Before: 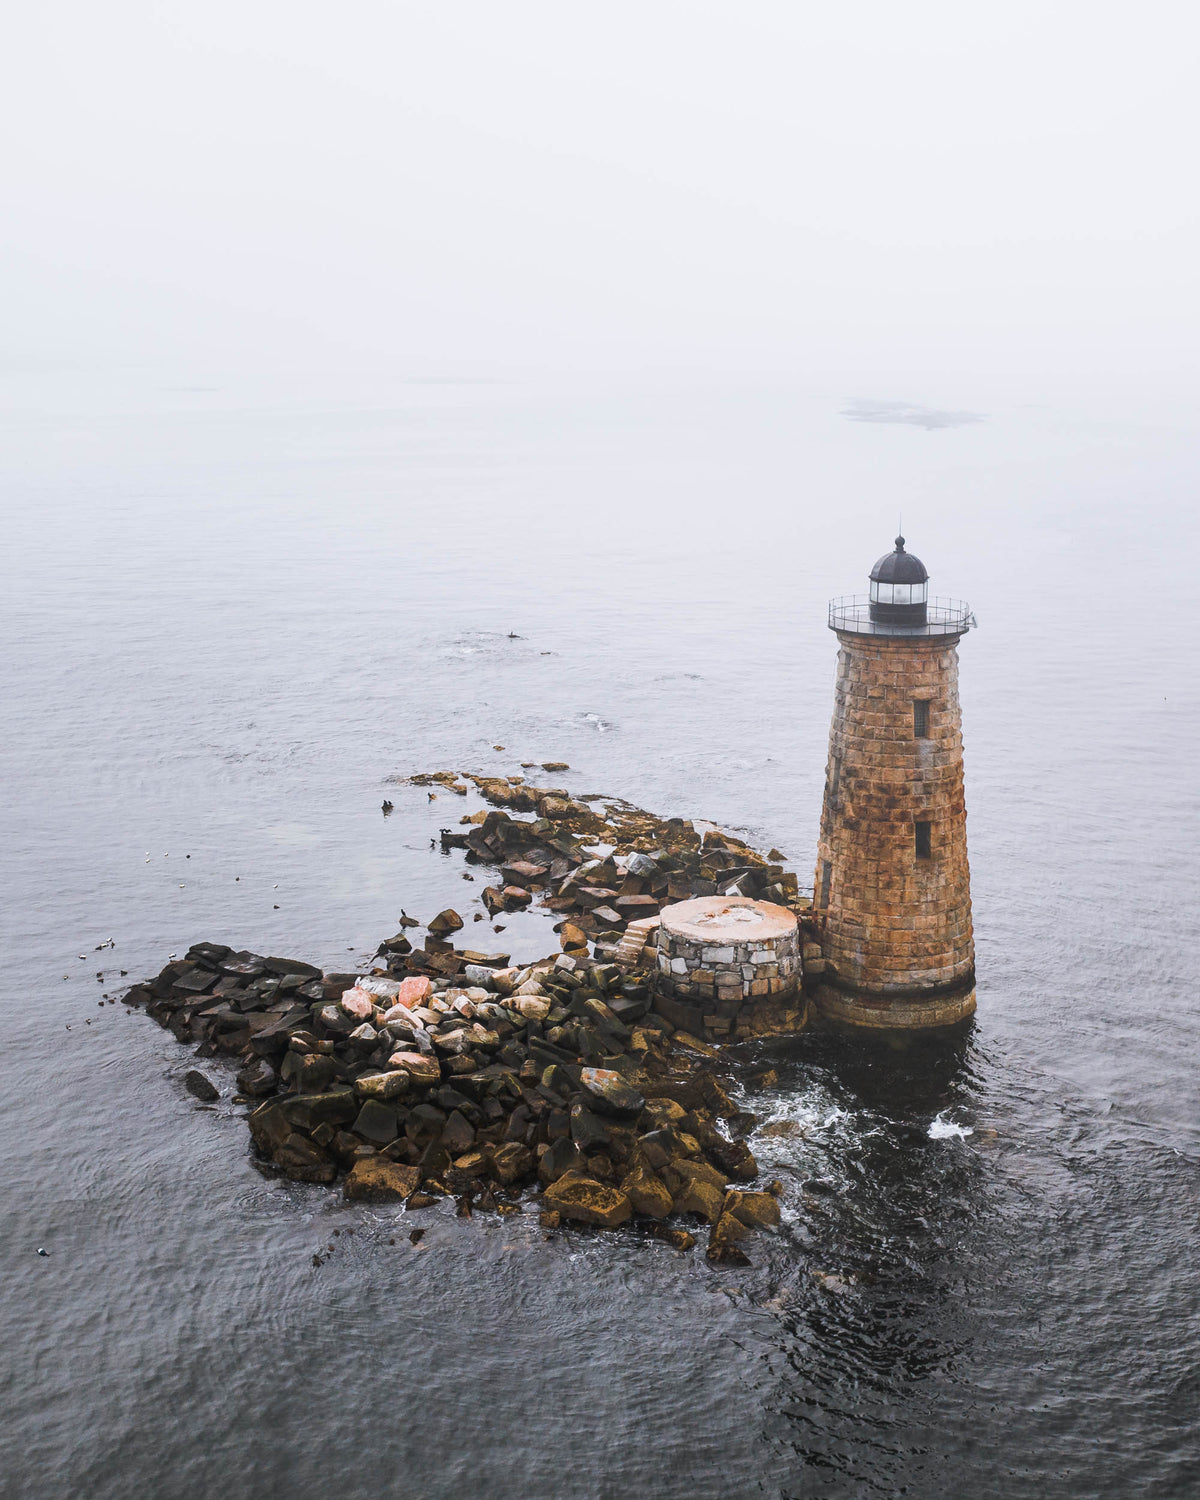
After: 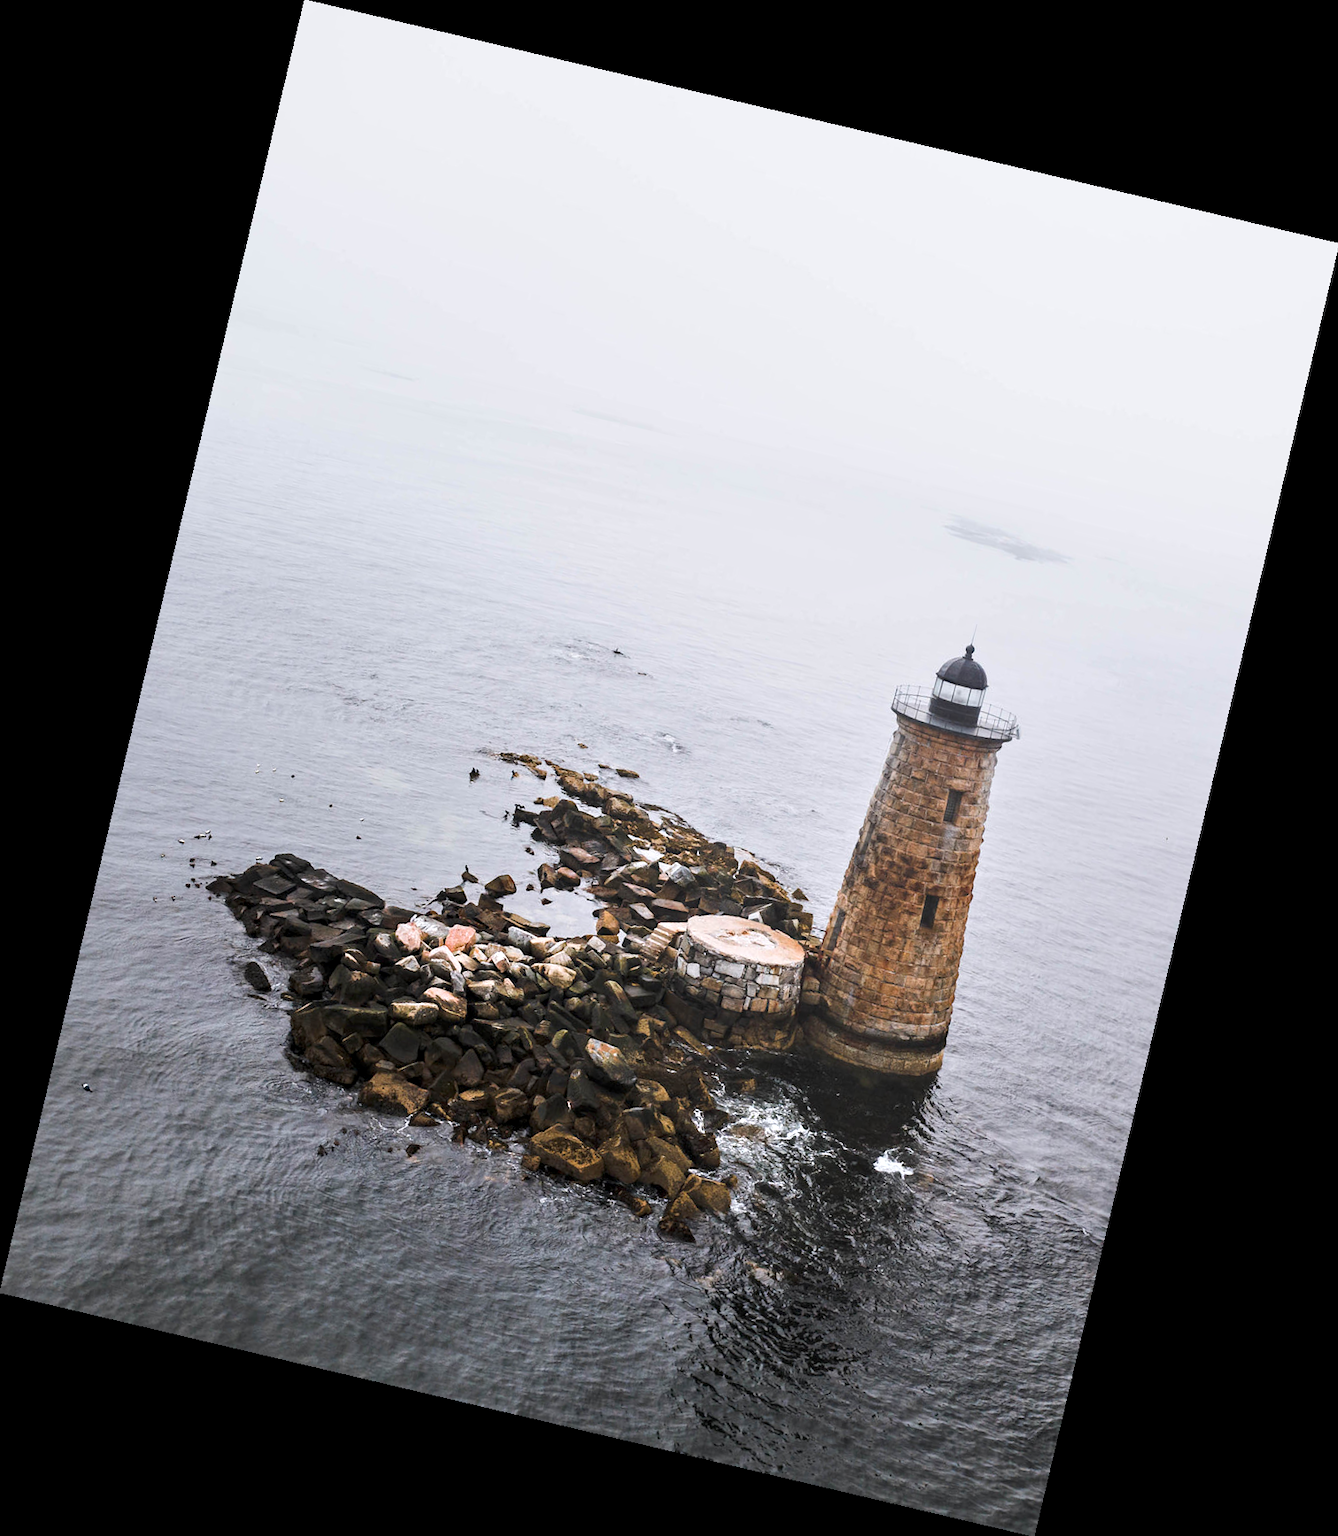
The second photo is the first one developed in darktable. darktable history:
contrast equalizer: y [[0.531, 0.548, 0.559, 0.557, 0.544, 0.527], [0.5 ×6], [0.5 ×6], [0 ×6], [0 ×6]]
tone equalizer: on, module defaults
rotate and perspective: rotation 13.27°, automatic cropping off
